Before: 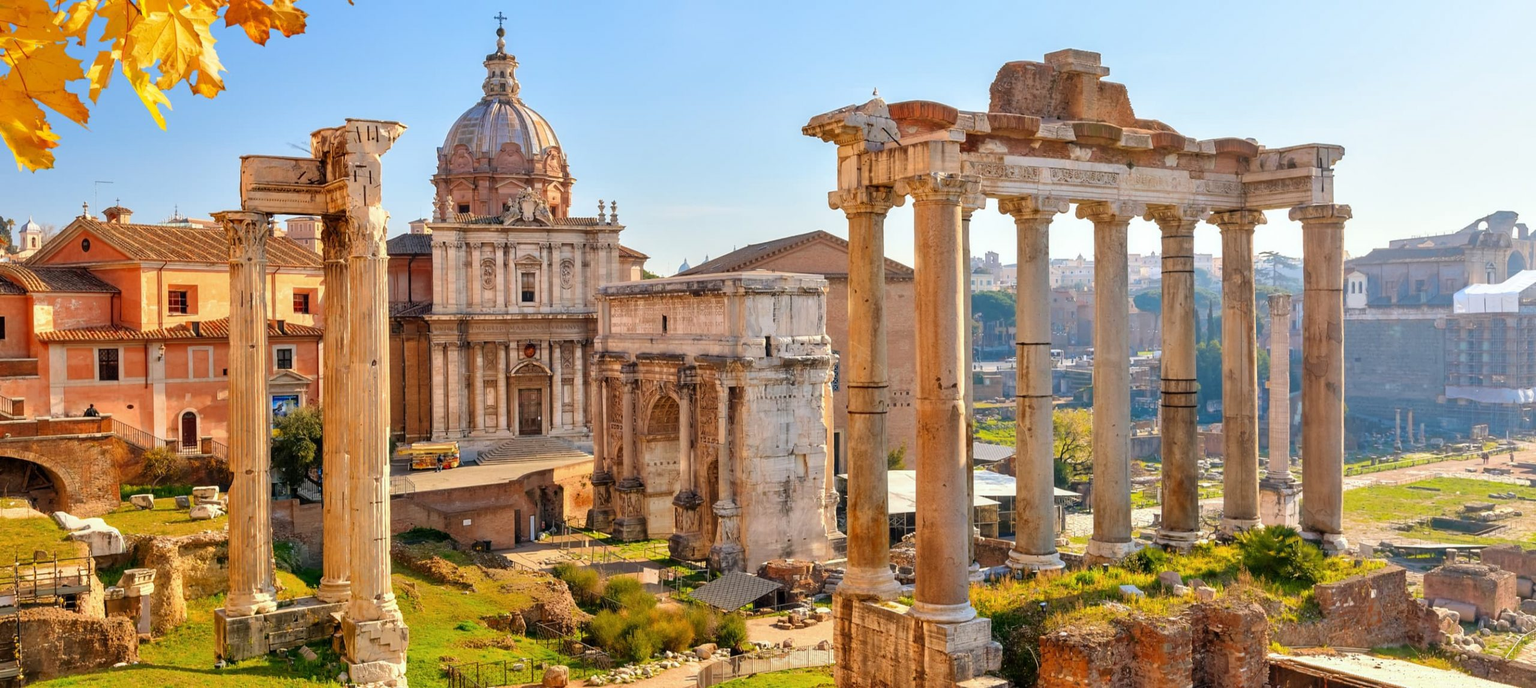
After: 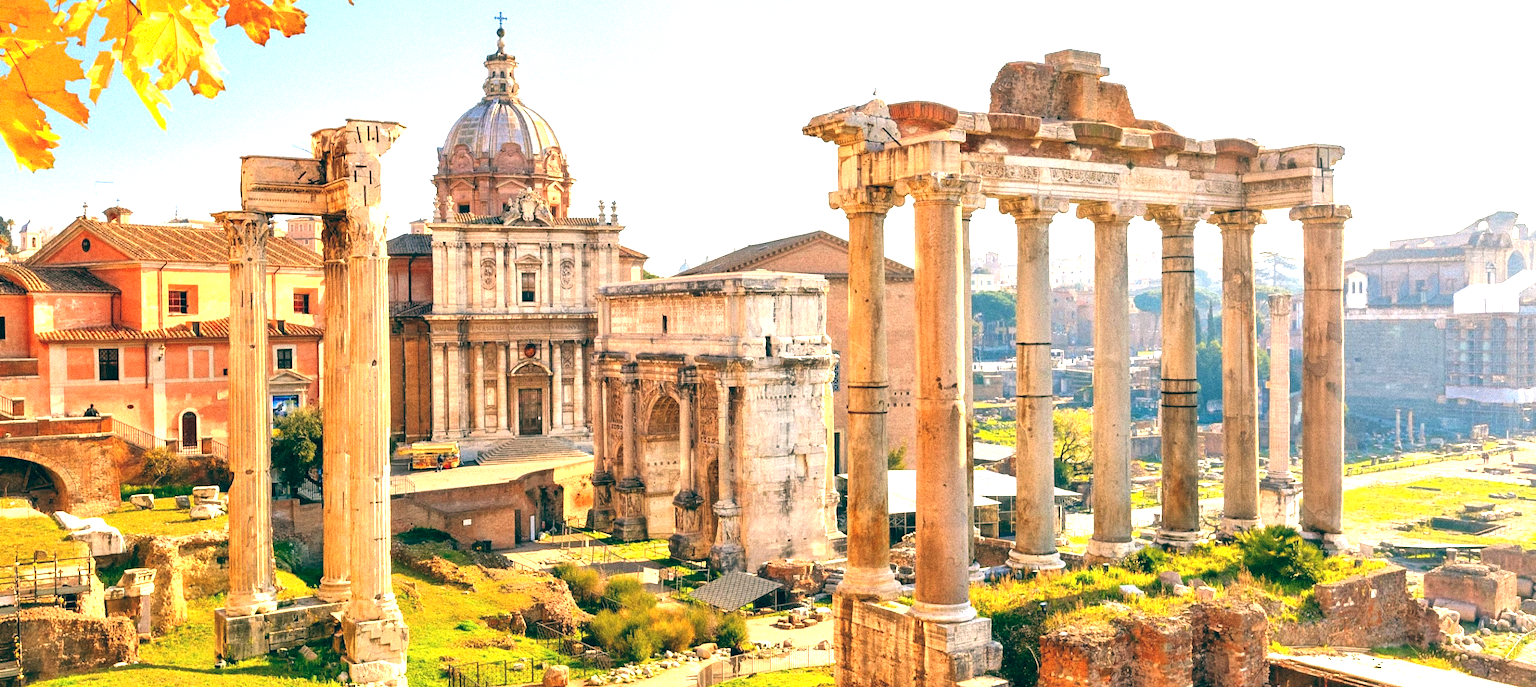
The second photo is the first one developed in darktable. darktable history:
grain: coarseness 9.38 ISO, strength 34.99%, mid-tones bias 0%
color balance: lift [1.005, 0.99, 1.007, 1.01], gamma [1, 0.979, 1.011, 1.021], gain [0.923, 1.098, 1.025, 0.902], input saturation 90.45%, contrast 7.73%, output saturation 105.91%
exposure: black level correction 0.001, exposure 1.05 EV, compensate exposure bias true, compensate highlight preservation false
